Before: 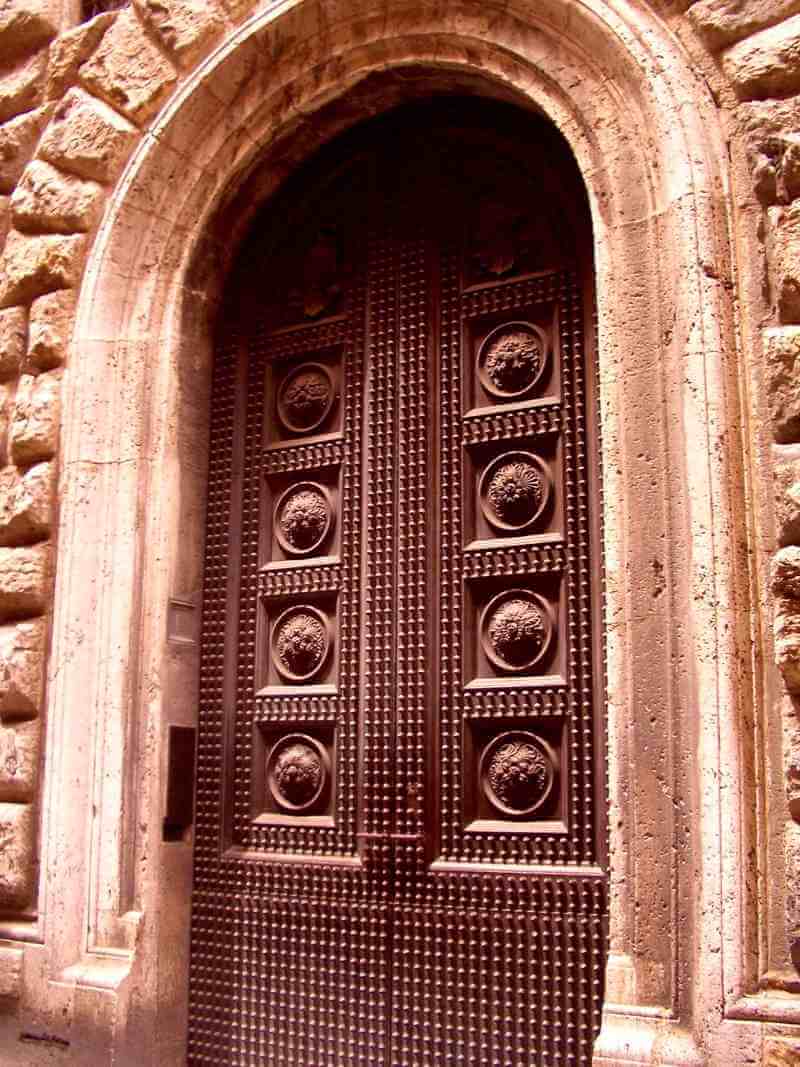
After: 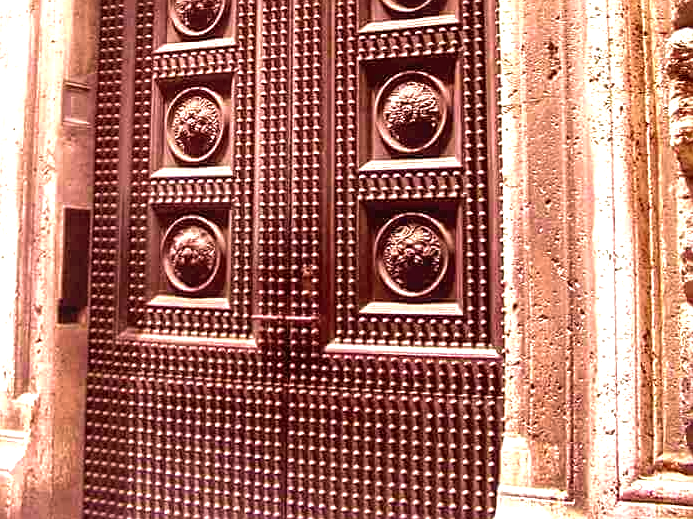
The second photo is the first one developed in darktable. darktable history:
crop and rotate: left 13.3%, top 48.553%, bottom 2.767%
local contrast: on, module defaults
exposure: black level correction 0, exposure 0.704 EV, compensate highlight preservation false
velvia: on, module defaults
sharpen: amount 0.495
